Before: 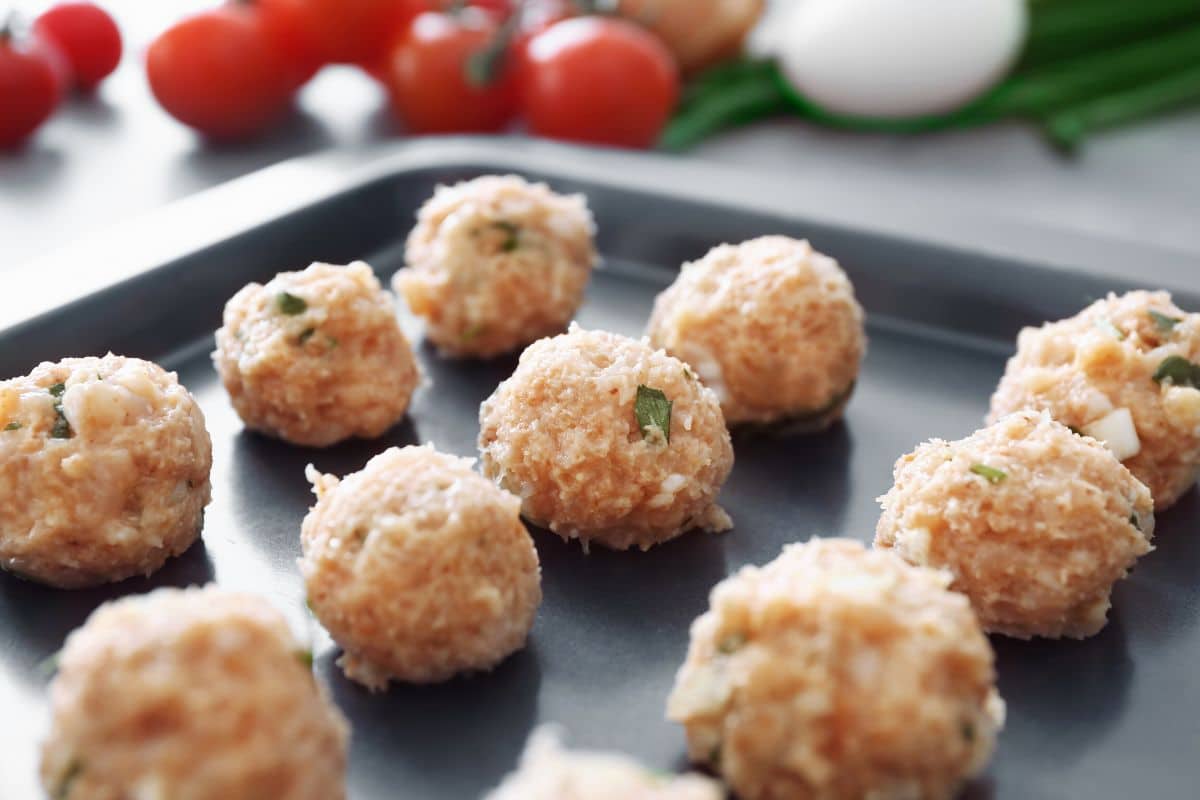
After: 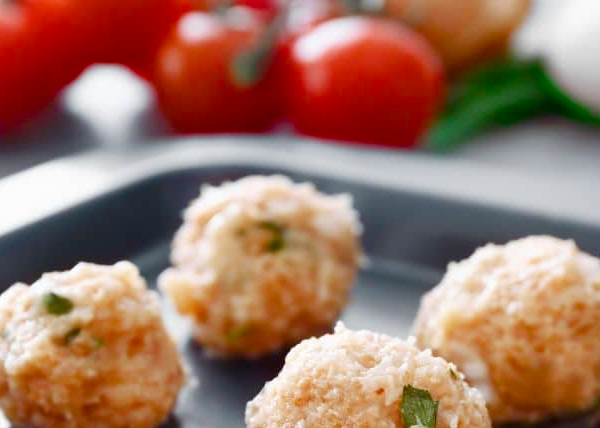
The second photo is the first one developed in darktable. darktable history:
tone equalizer: -8 EV 0.06 EV, smoothing diameter 25%, edges refinement/feathering 10, preserve details guided filter
crop: left 19.556%, right 30.401%, bottom 46.458%
color balance rgb: perceptual saturation grading › global saturation 20%, perceptual saturation grading › highlights -25%, perceptual saturation grading › shadows 50%
